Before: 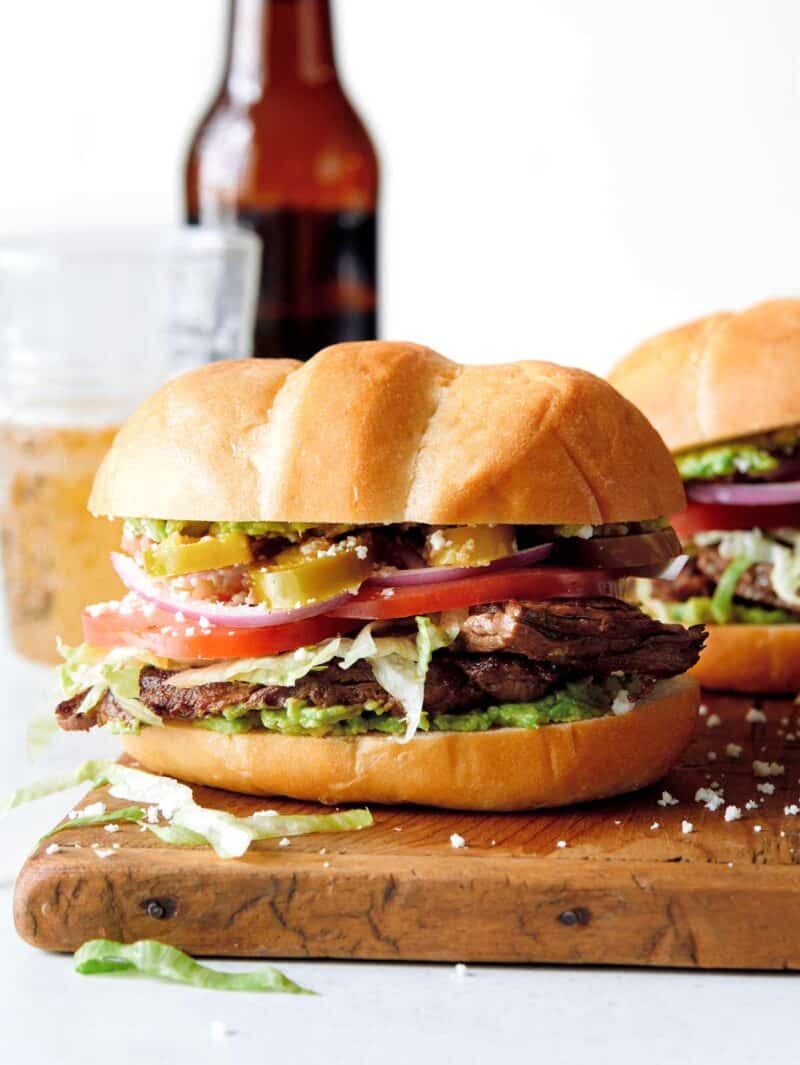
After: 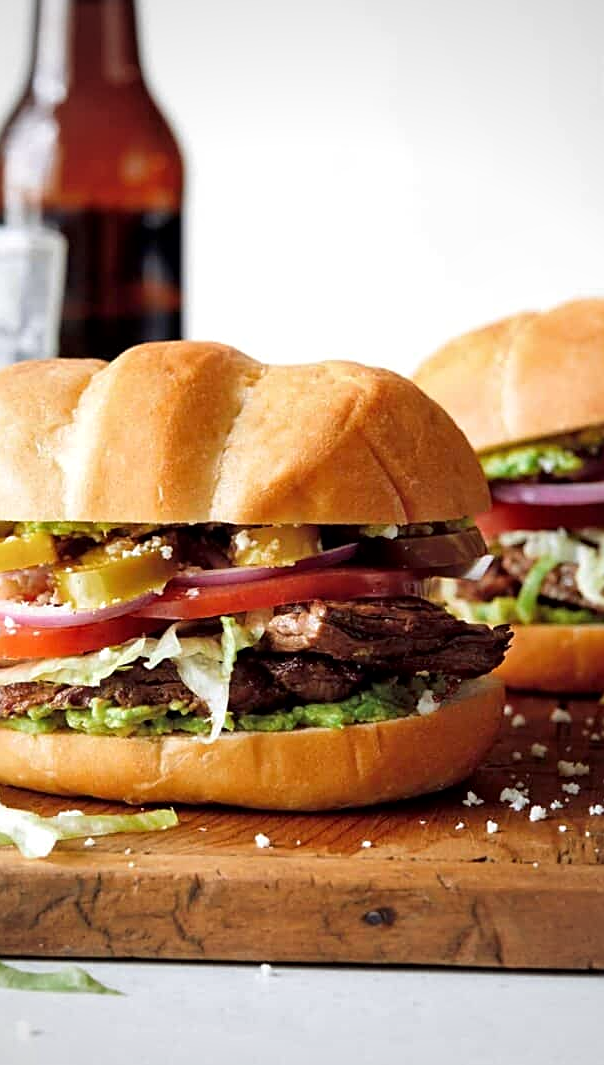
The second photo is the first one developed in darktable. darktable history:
vignetting: brightness -0.292, width/height ratio 1.098
crop and rotate: left 24.499%
sharpen: on, module defaults
local contrast: mode bilateral grid, contrast 21, coarseness 51, detail 119%, midtone range 0.2
